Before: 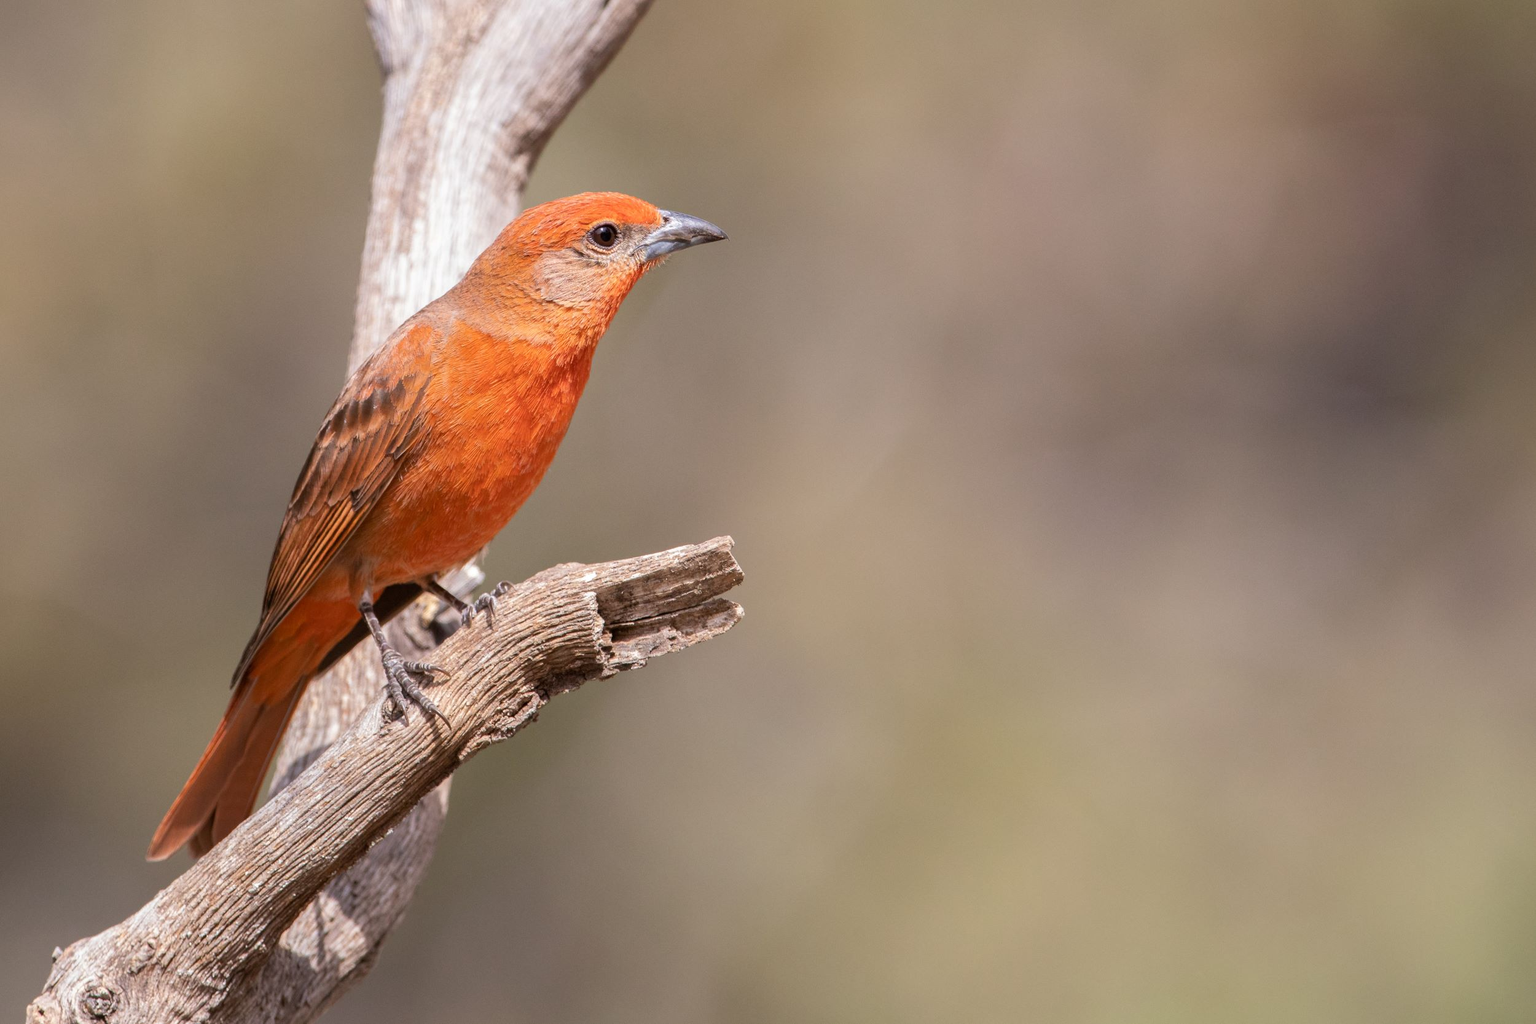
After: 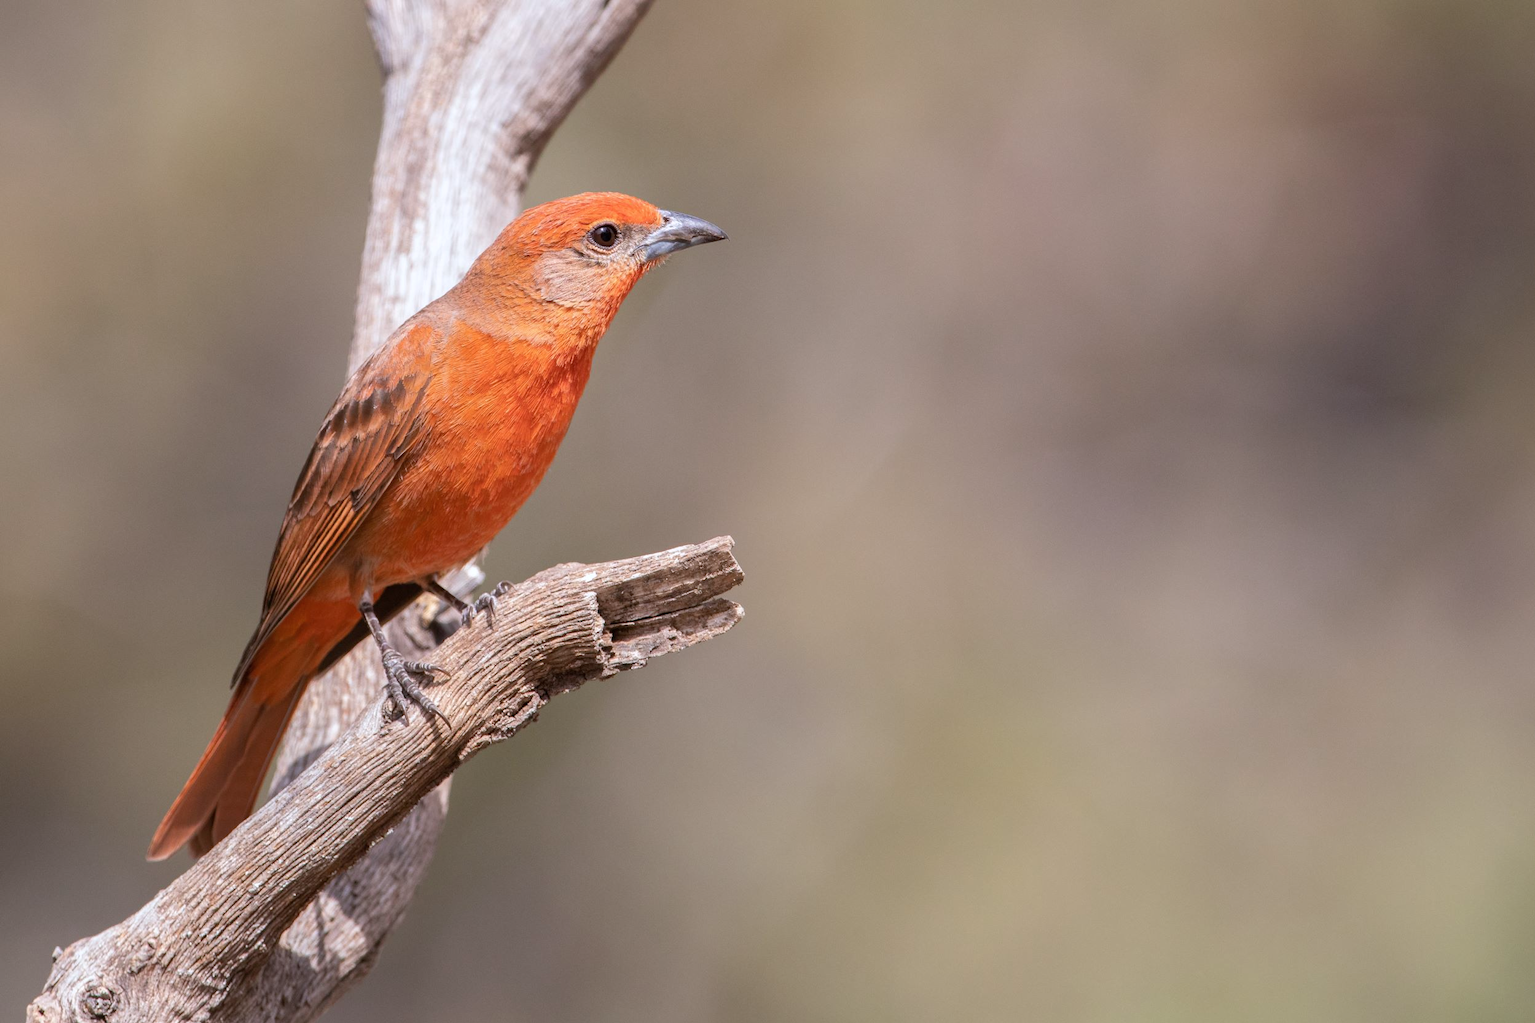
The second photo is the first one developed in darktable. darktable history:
color correction: highlights a* -0.075, highlights b* -5.67, shadows a* -0.128, shadows b* -0.127
